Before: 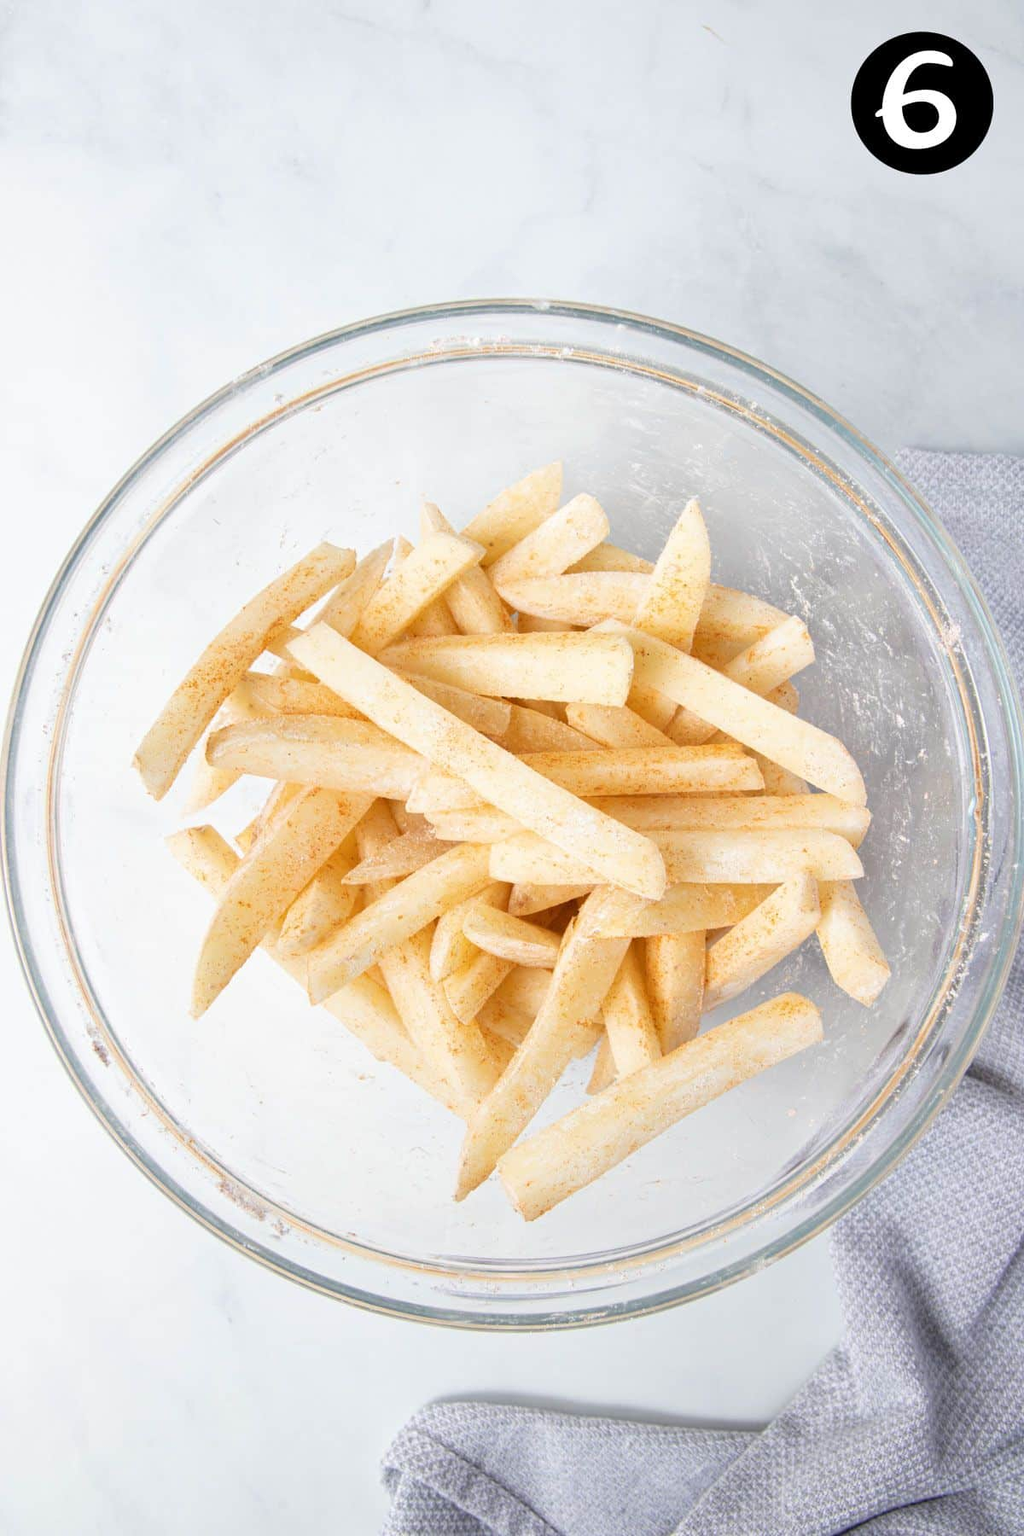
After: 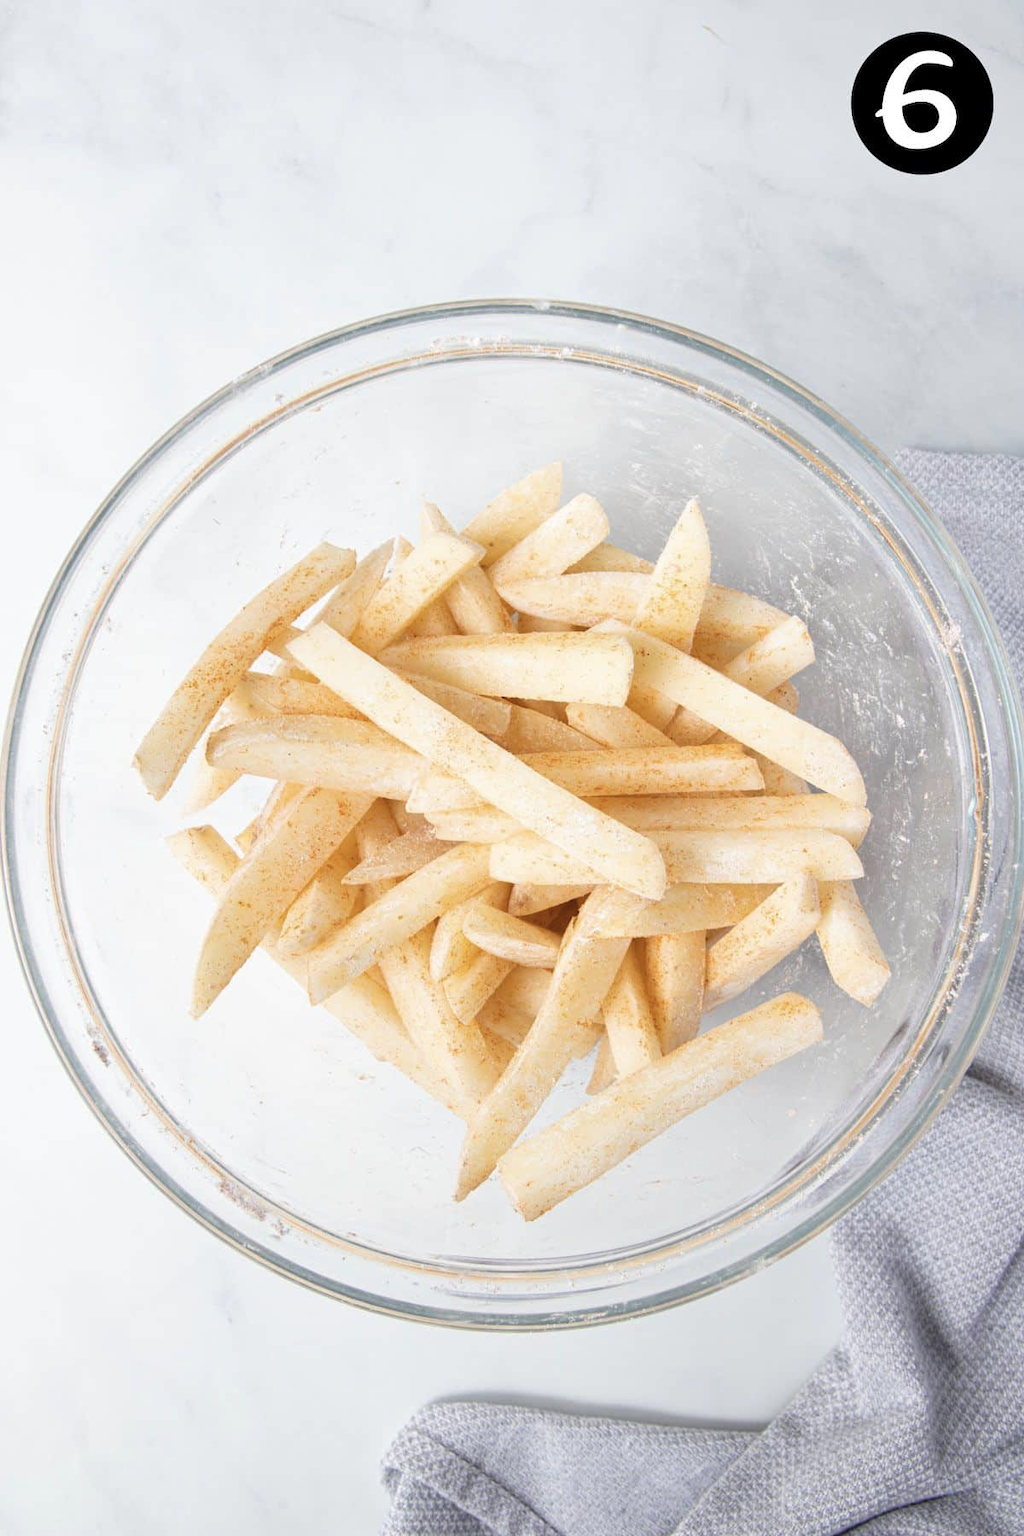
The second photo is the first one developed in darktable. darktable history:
contrast brightness saturation: saturation -0.171
